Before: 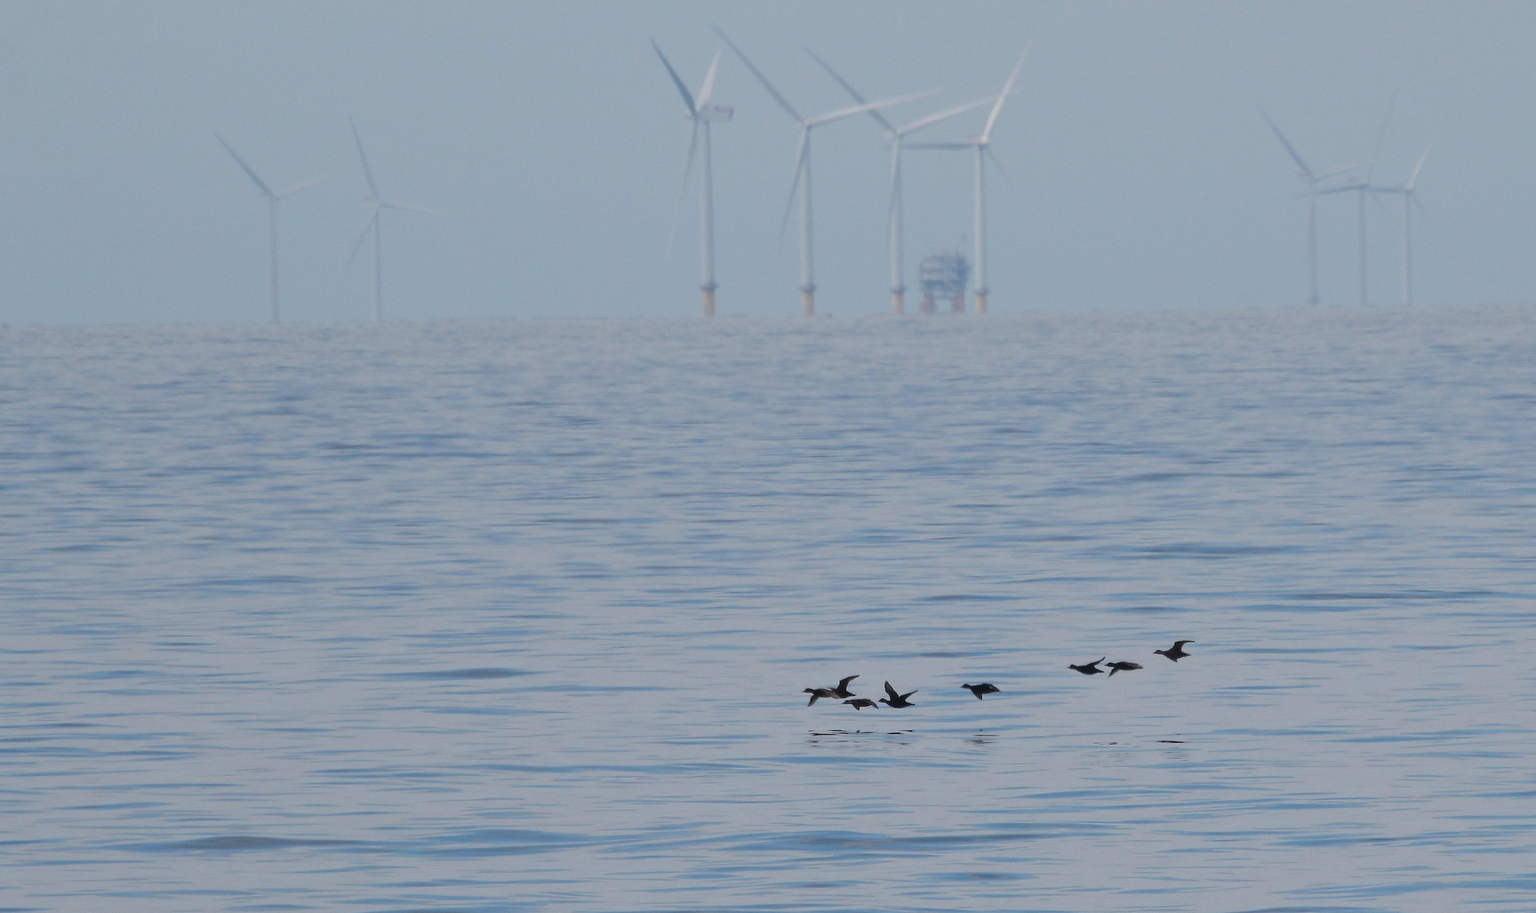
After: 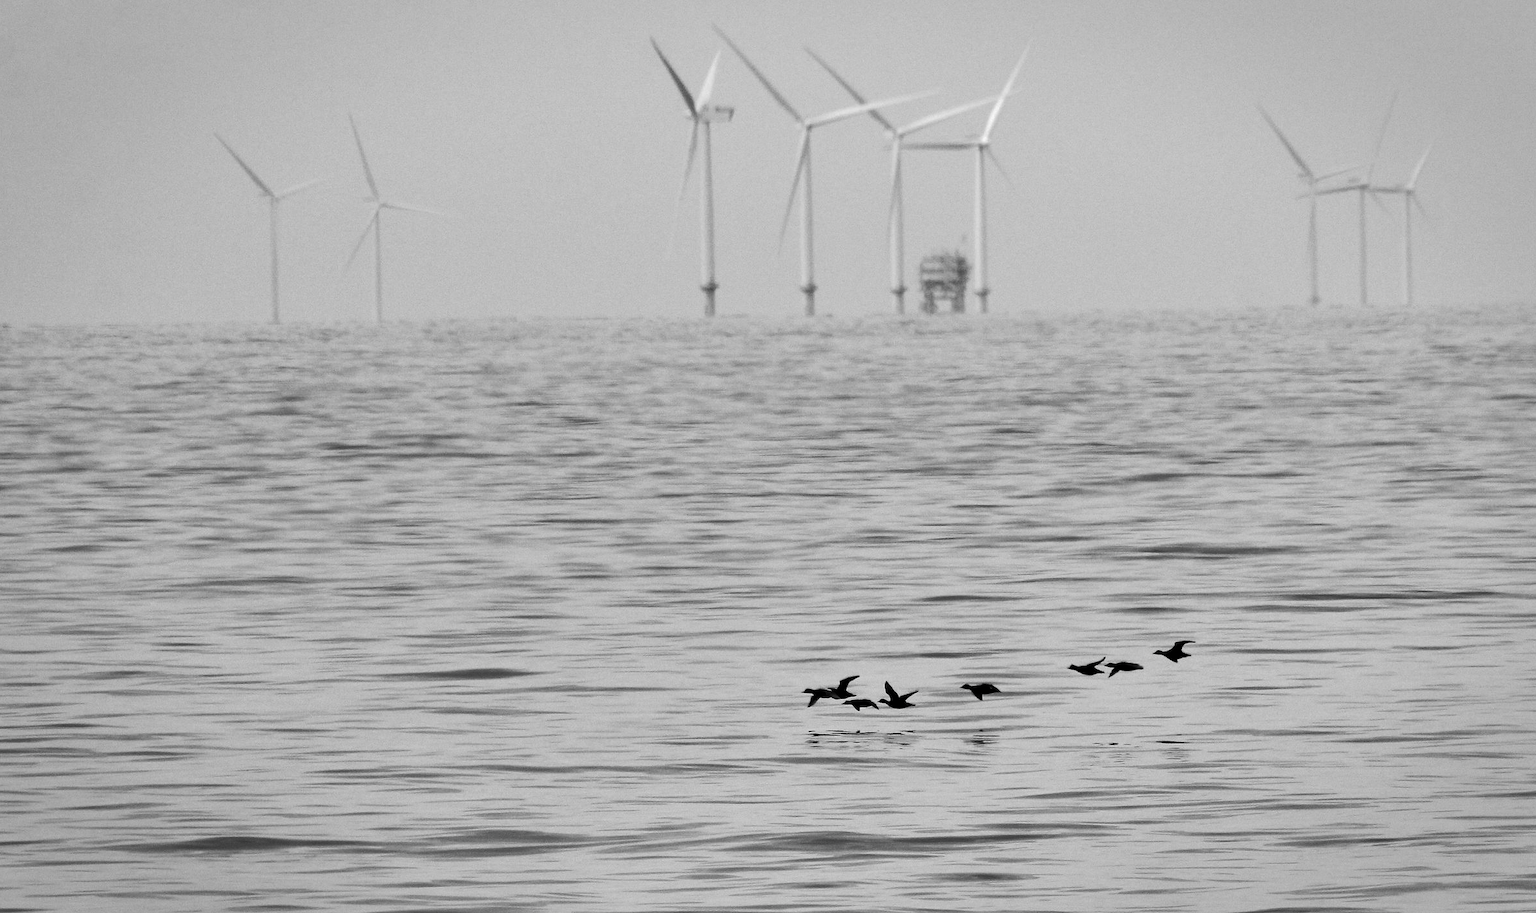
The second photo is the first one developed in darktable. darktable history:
shadows and highlights: soften with gaussian
contrast brightness saturation: contrast 0.018, brightness -0.981, saturation -0.988
tone equalizer: -8 EV -0.72 EV, -7 EV -0.676 EV, -6 EV -0.622 EV, -5 EV -0.378 EV, -3 EV 0.4 EV, -2 EV 0.6 EV, -1 EV 0.69 EV, +0 EV 0.776 EV
vignetting: brightness -0.198, automatic ratio true, dithering 8-bit output
base curve: curves: ch0 [(0, 0) (0.028, 0.03) (0.121, 0.232) (0.46, 0.748) (0.859, 0.968) (1, 1)], preserve colors none
